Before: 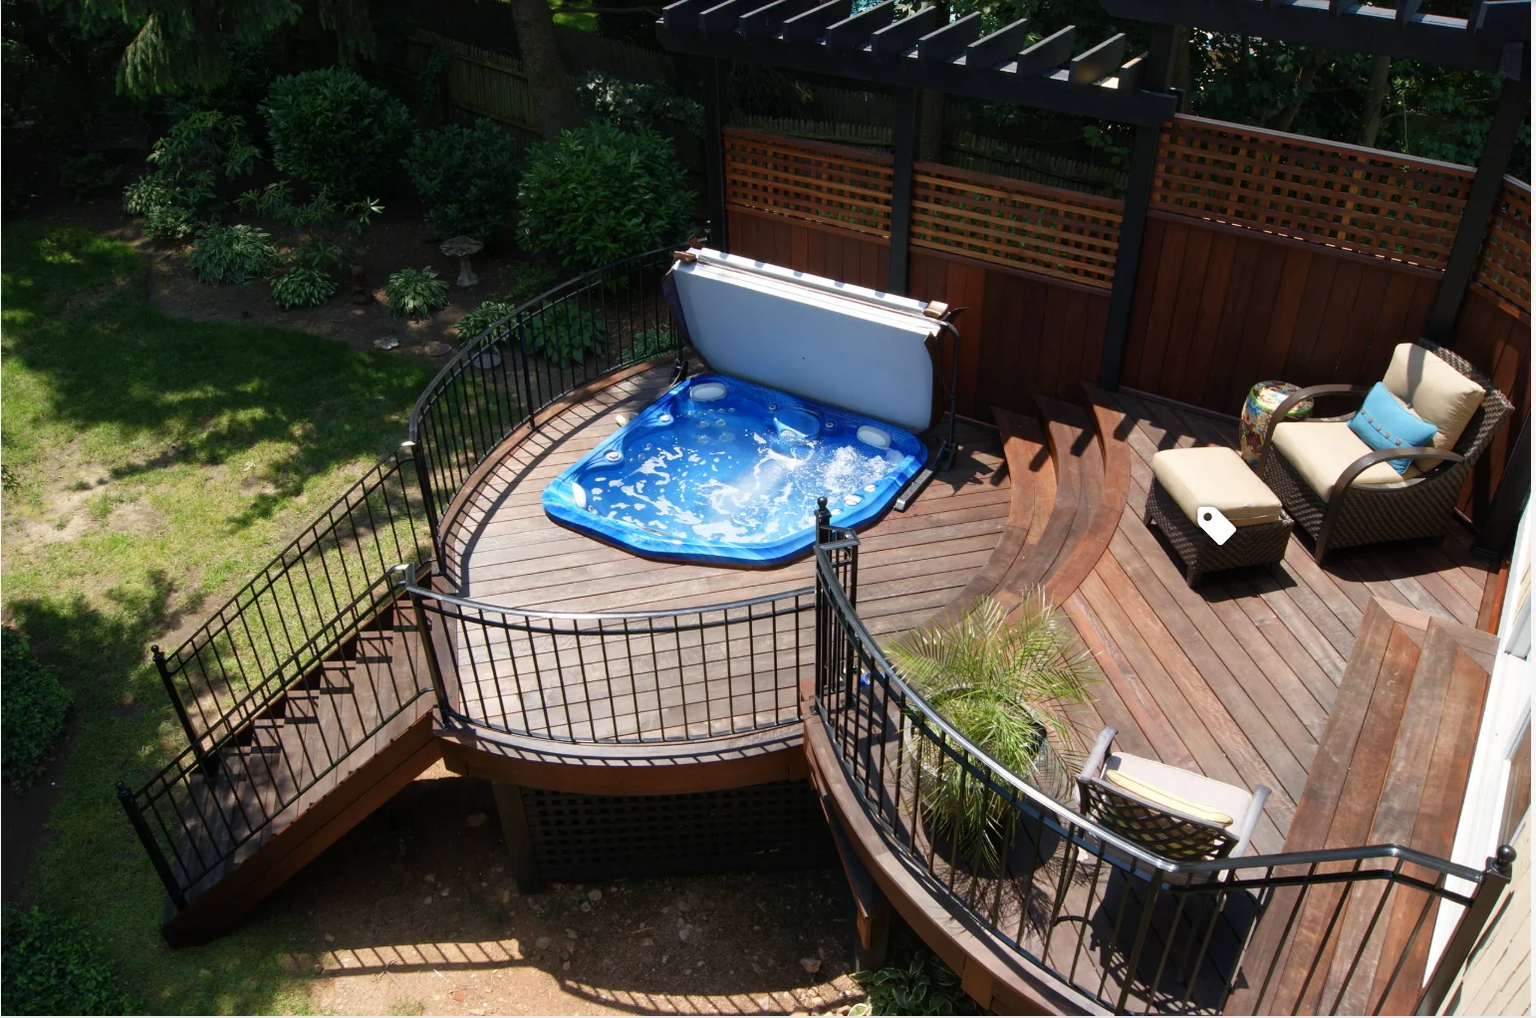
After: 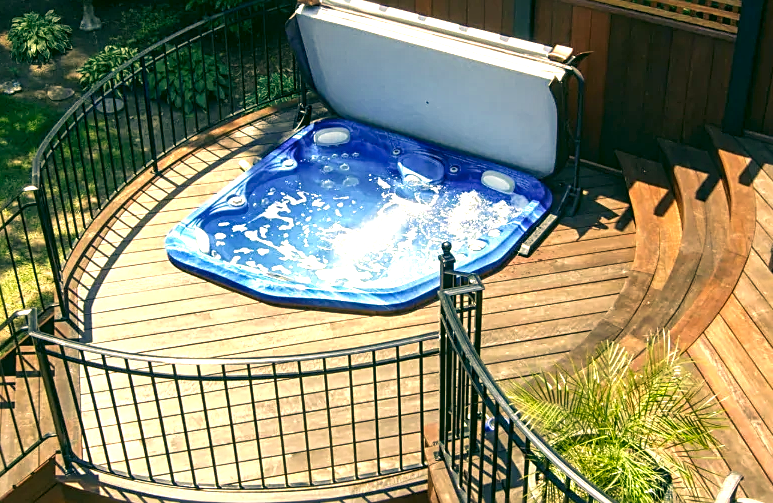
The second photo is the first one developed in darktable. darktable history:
color balance rgb: shadows lift › luminance -21.383%, shadows lift › chroma 6.615%, shadows lift › hue 268.56°, power › hue 210.88°, linear chroma grading › shadows -7.196%, linear chroma grading › highlights -7.656%, linear chroma grading › global chroma -10.082%, linear chroma grading › mid-tones -7.594%, perceptual saturation grading › global saturation 29.748%
local contrast: detail 130%
sharpen: on, module defaults
velvia: strength 14.47%
crop: left 24.639%, top 25.231%, right 25.201%, bottom 25.483%
color correction: highlights a* 5.18, highlights b* 25.03, shadows a* -16.11, shadows b* 3.7
exposure: black level correction 0, exposure 0.871 EV, compensate highlight preservation false
shadows and highlights: shadows 33.17, highlights -47.25, compress 49.9%, soften with gaussian
